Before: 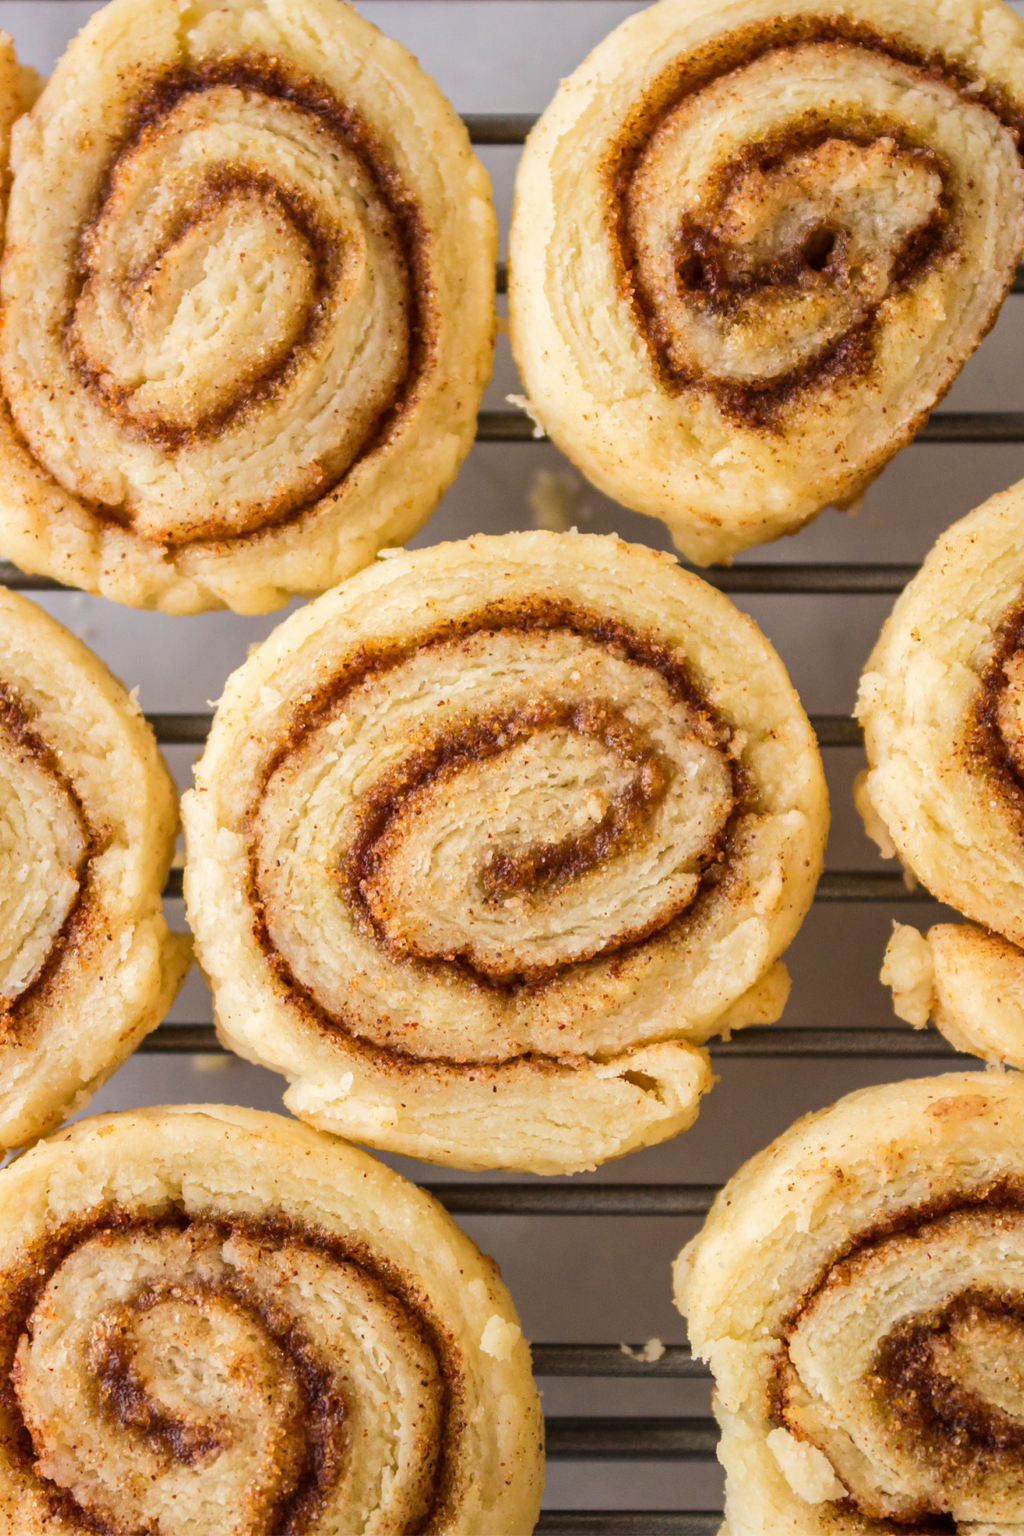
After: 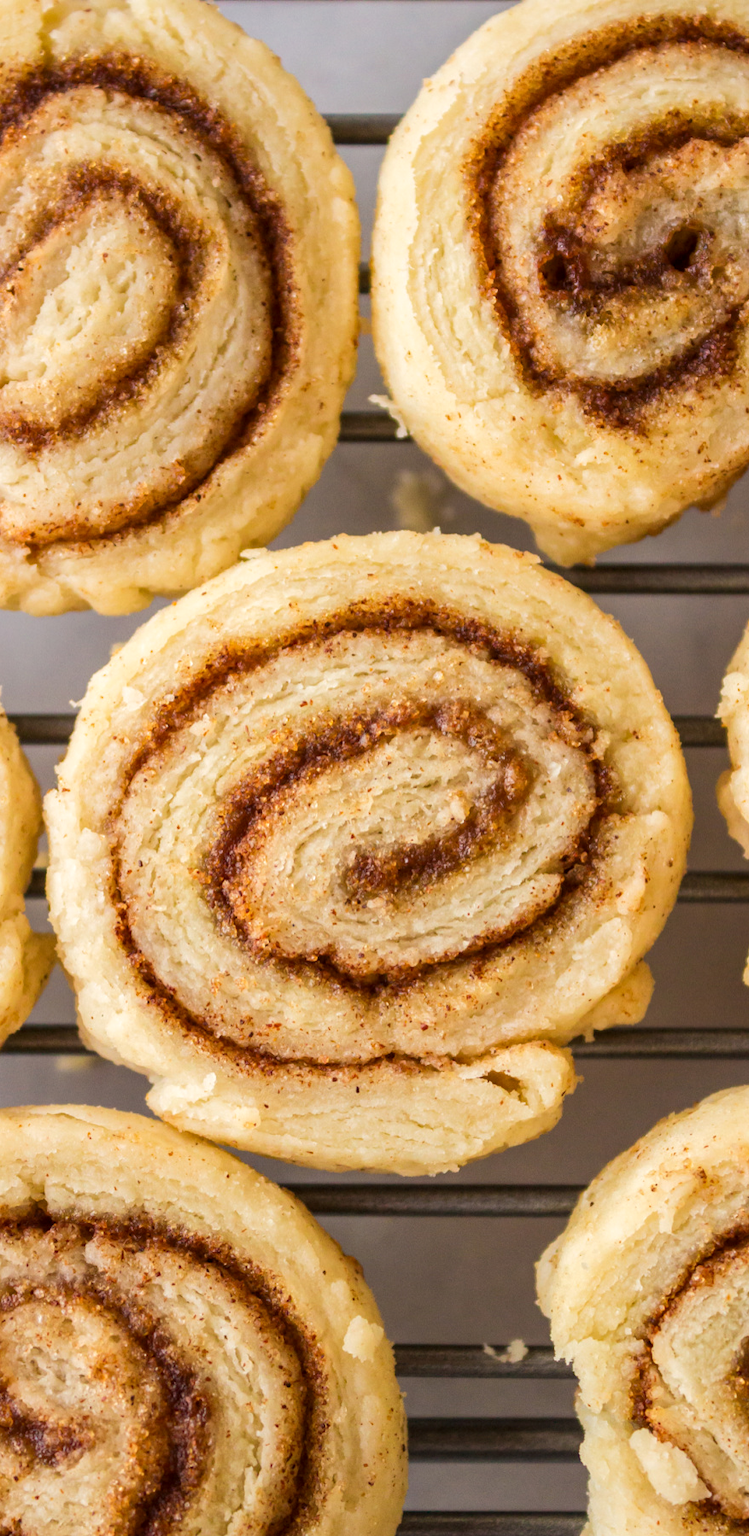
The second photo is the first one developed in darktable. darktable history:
local contrast: highlights 100%, shadows 100%, detail 120%, midtone range 0.2
crop: left 13.443%, right 13.31%
